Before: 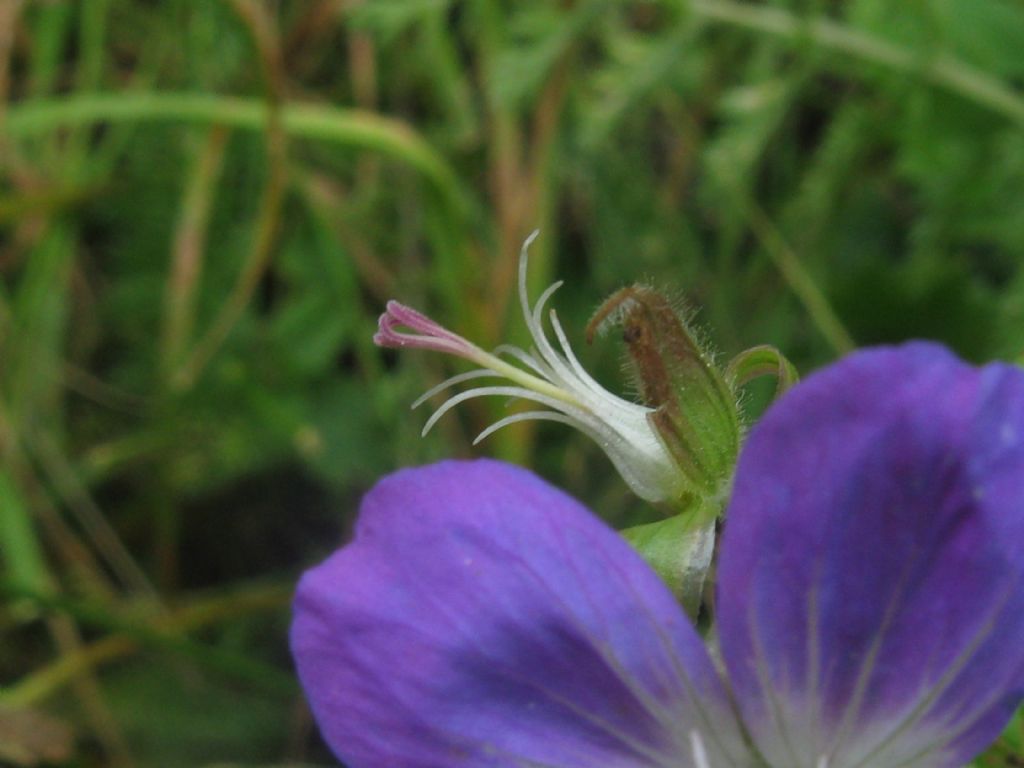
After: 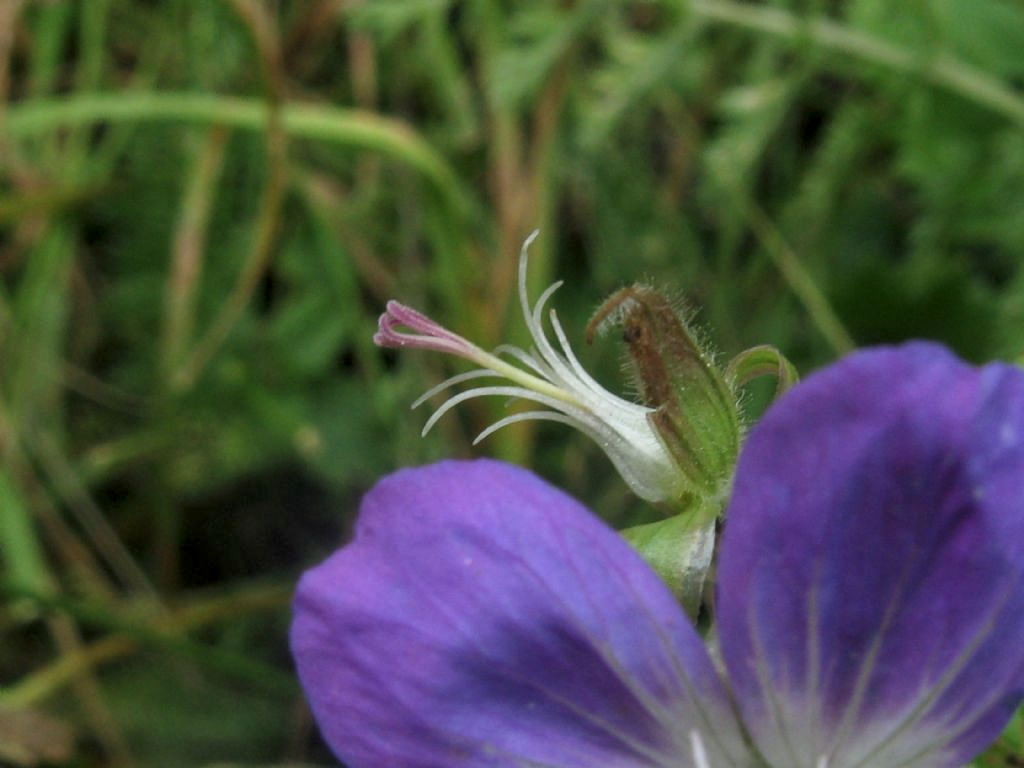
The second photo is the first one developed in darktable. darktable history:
contrast brightness saturation: saturation -0.065
local contrast: detail 130%
